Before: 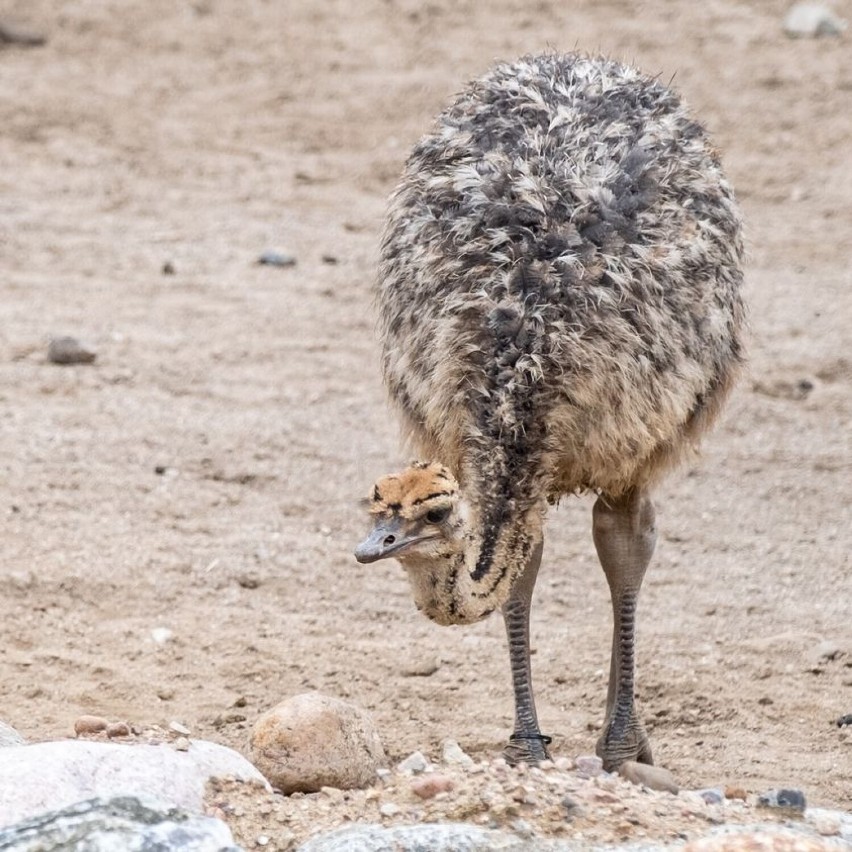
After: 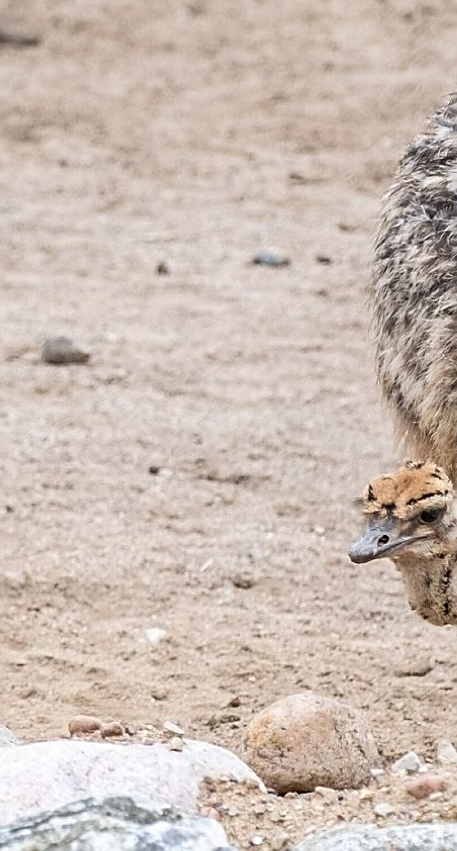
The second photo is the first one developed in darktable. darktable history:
tone equalizer: smoothing diameter 24.89%, edges refinement/feathering 13.19, preserve details guided filter
crop: left 0.778%, right 45.582%, bottom 0.089%
sharpen: on, module defaults
